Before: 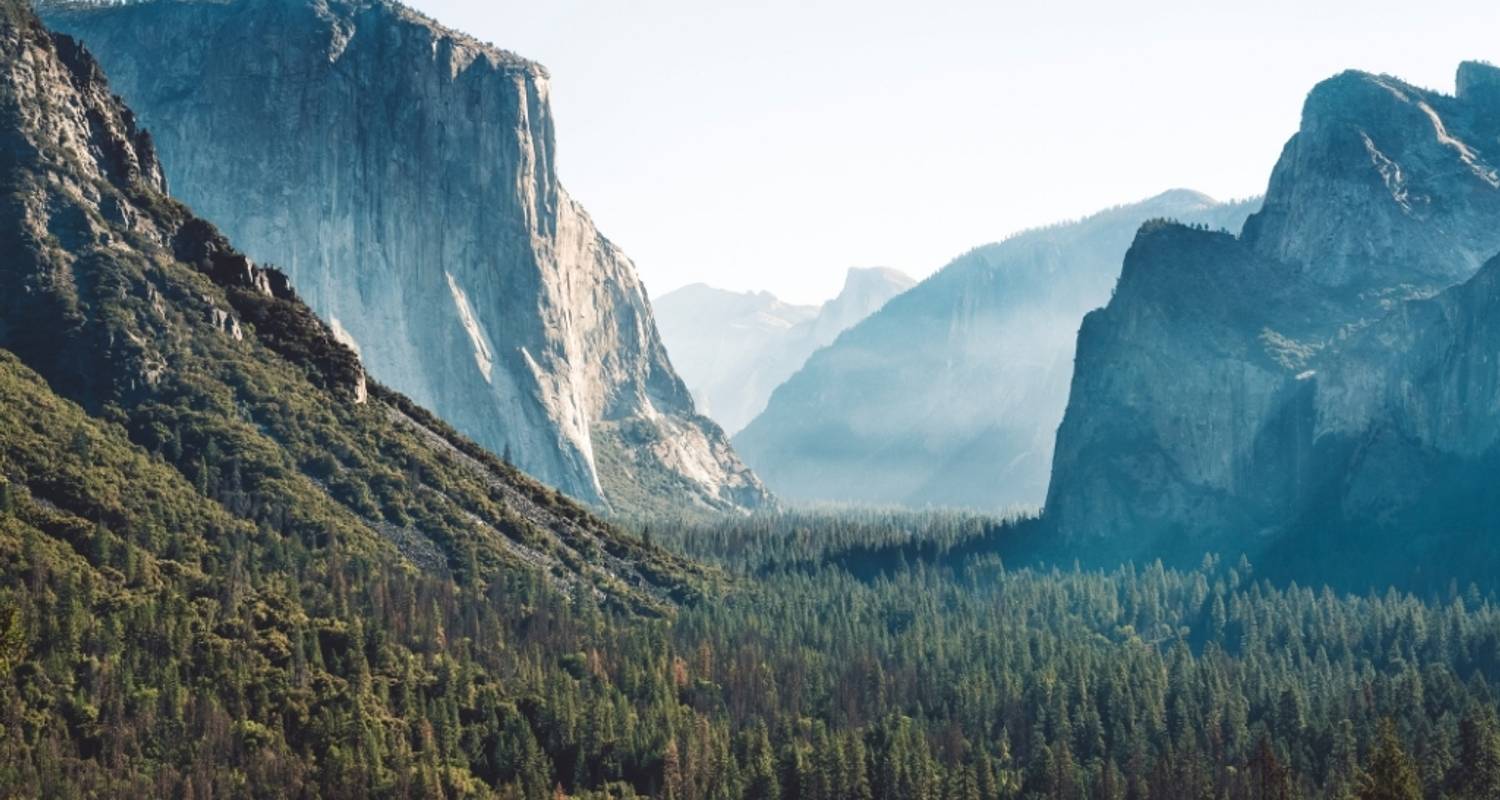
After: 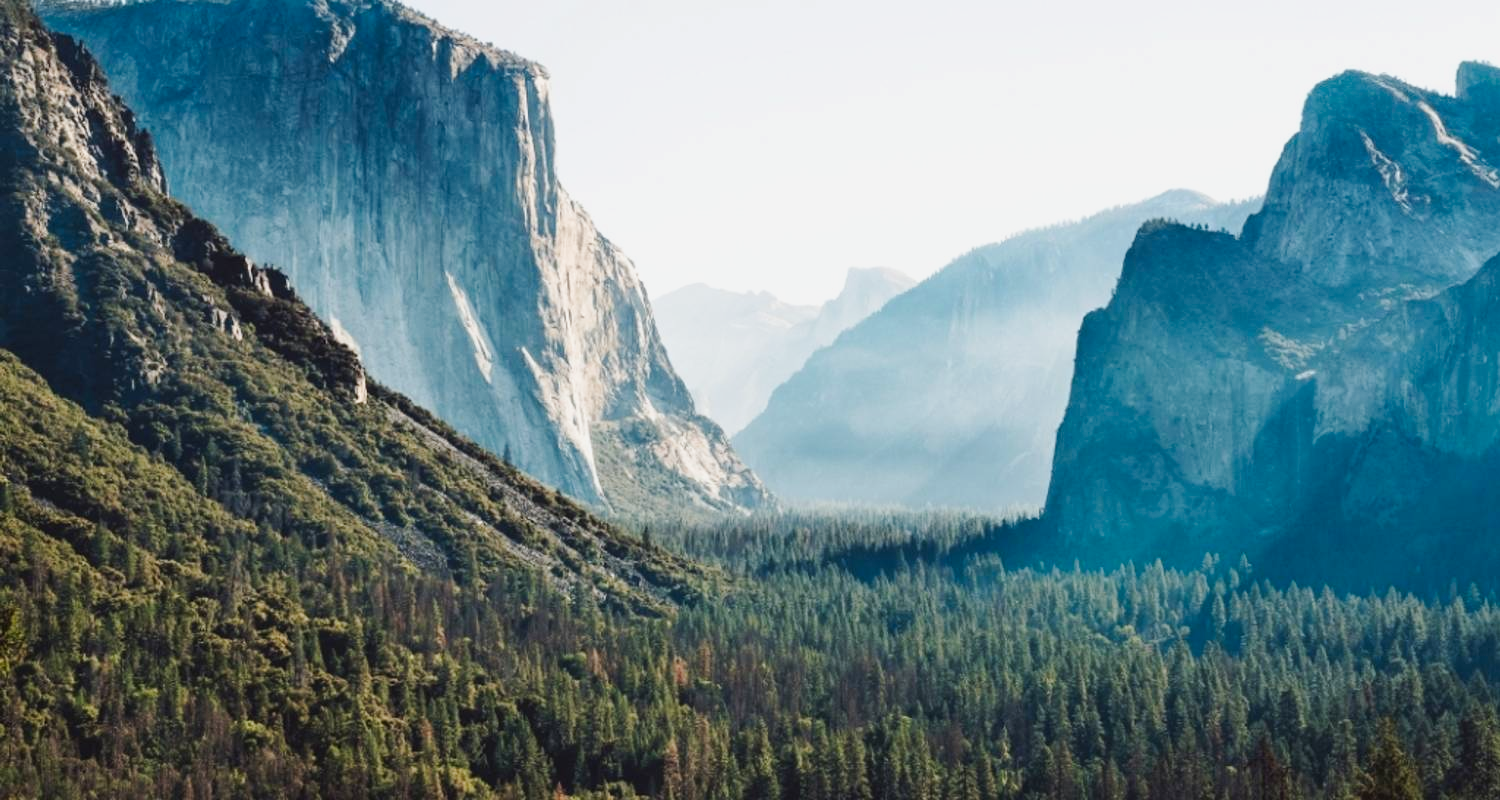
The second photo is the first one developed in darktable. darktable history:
tone curve: curves: ch0 [(0, 0) (0.058, 0.027) (0.214, 0.183) (0.304, 0.288) (0.51, 0.549) (0.658, 0.7) (0.741, 0.775) (0.844, 0.866) (0.986, 0.957)]; ch1 [(0, 0) (0.172, 0.123) (0.312, 0.296) (0.437, 0.429) (0.471, 0.469) (0.502, 0.5) (0.513, 0.515) (0.572, 0.603) (0.617, 0.653) (0.68, 0.724) (0.889, 0.924) (1, 1)]; ch2 [(0, 0) (0.411, 0.424) (0.489, 0.49) (0.502, 0.5) (0.517, 0.519) (0.549, 0.578) (0.604, 0.628) (0.693, 0.686) (1, 1)], preserve colors none
